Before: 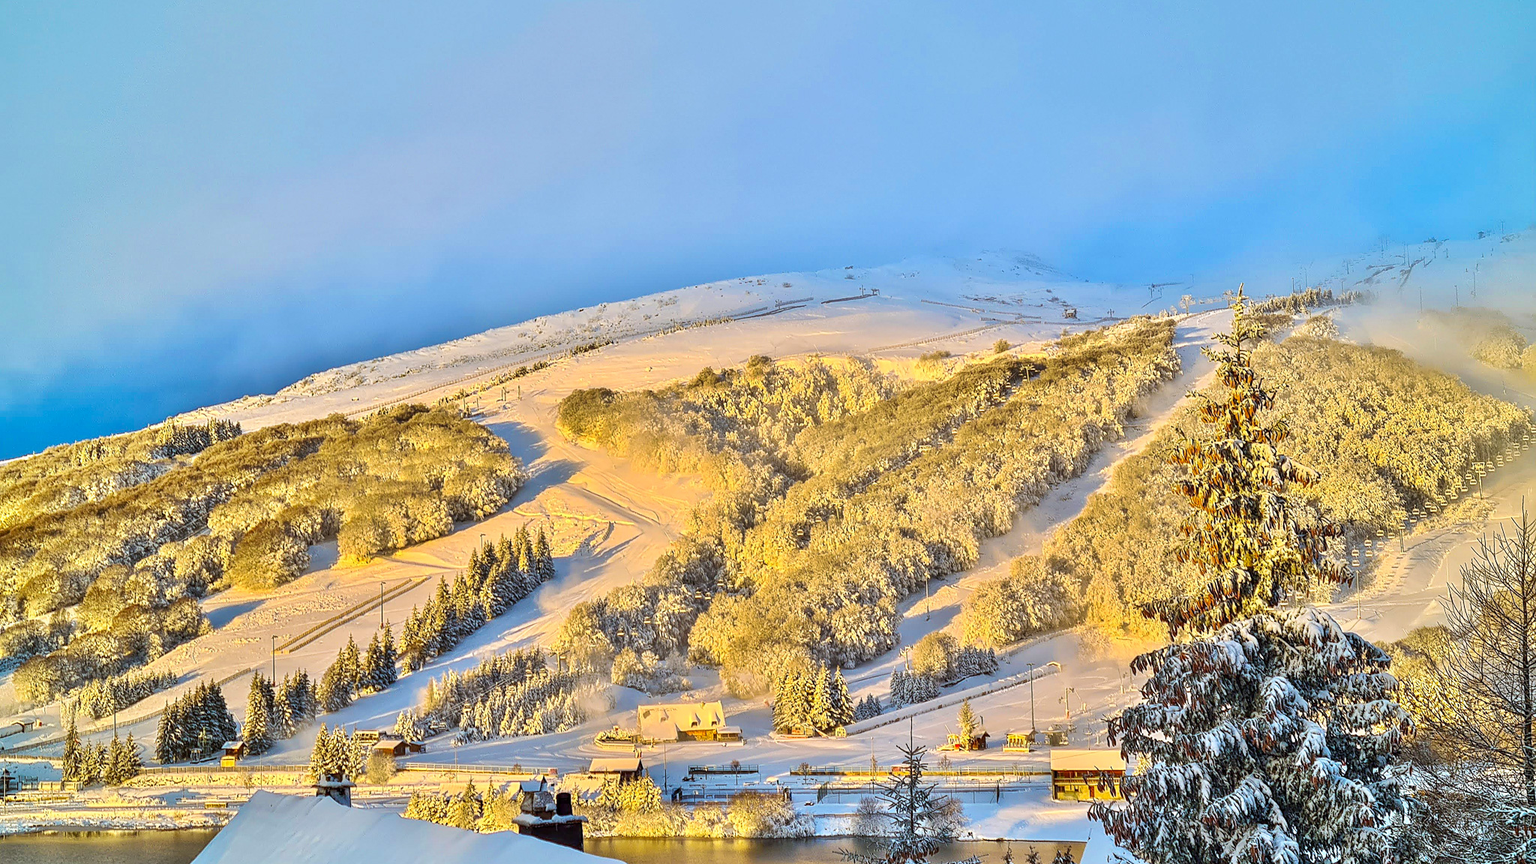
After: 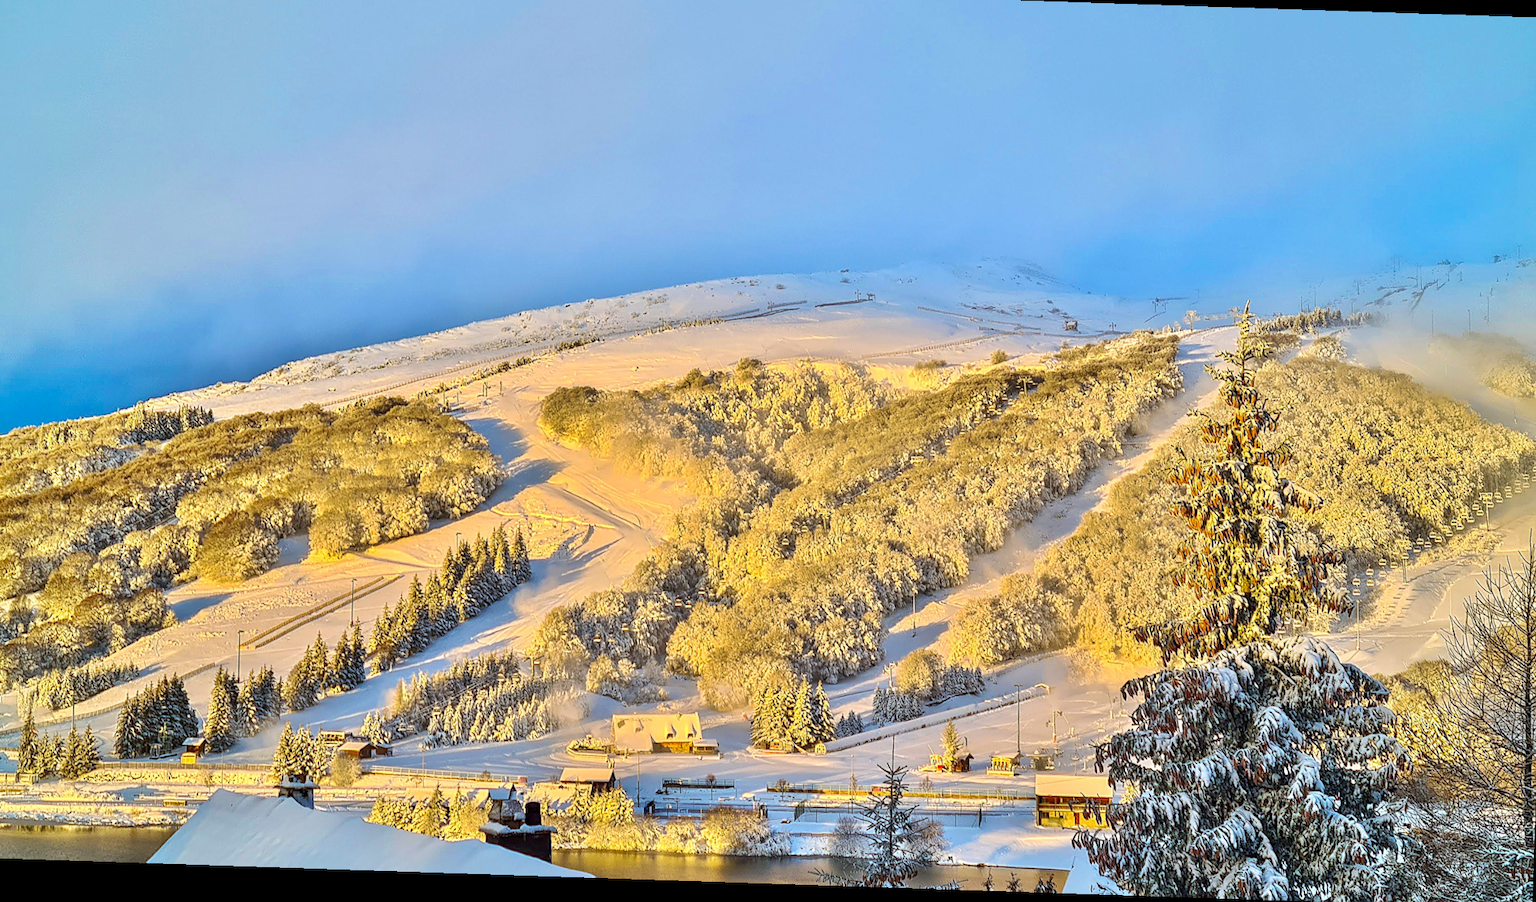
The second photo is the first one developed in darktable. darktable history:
crop and rotate: angle -1.89°, left 3.111%, top 3.586%, right 1.533%, bottom 0.588%
